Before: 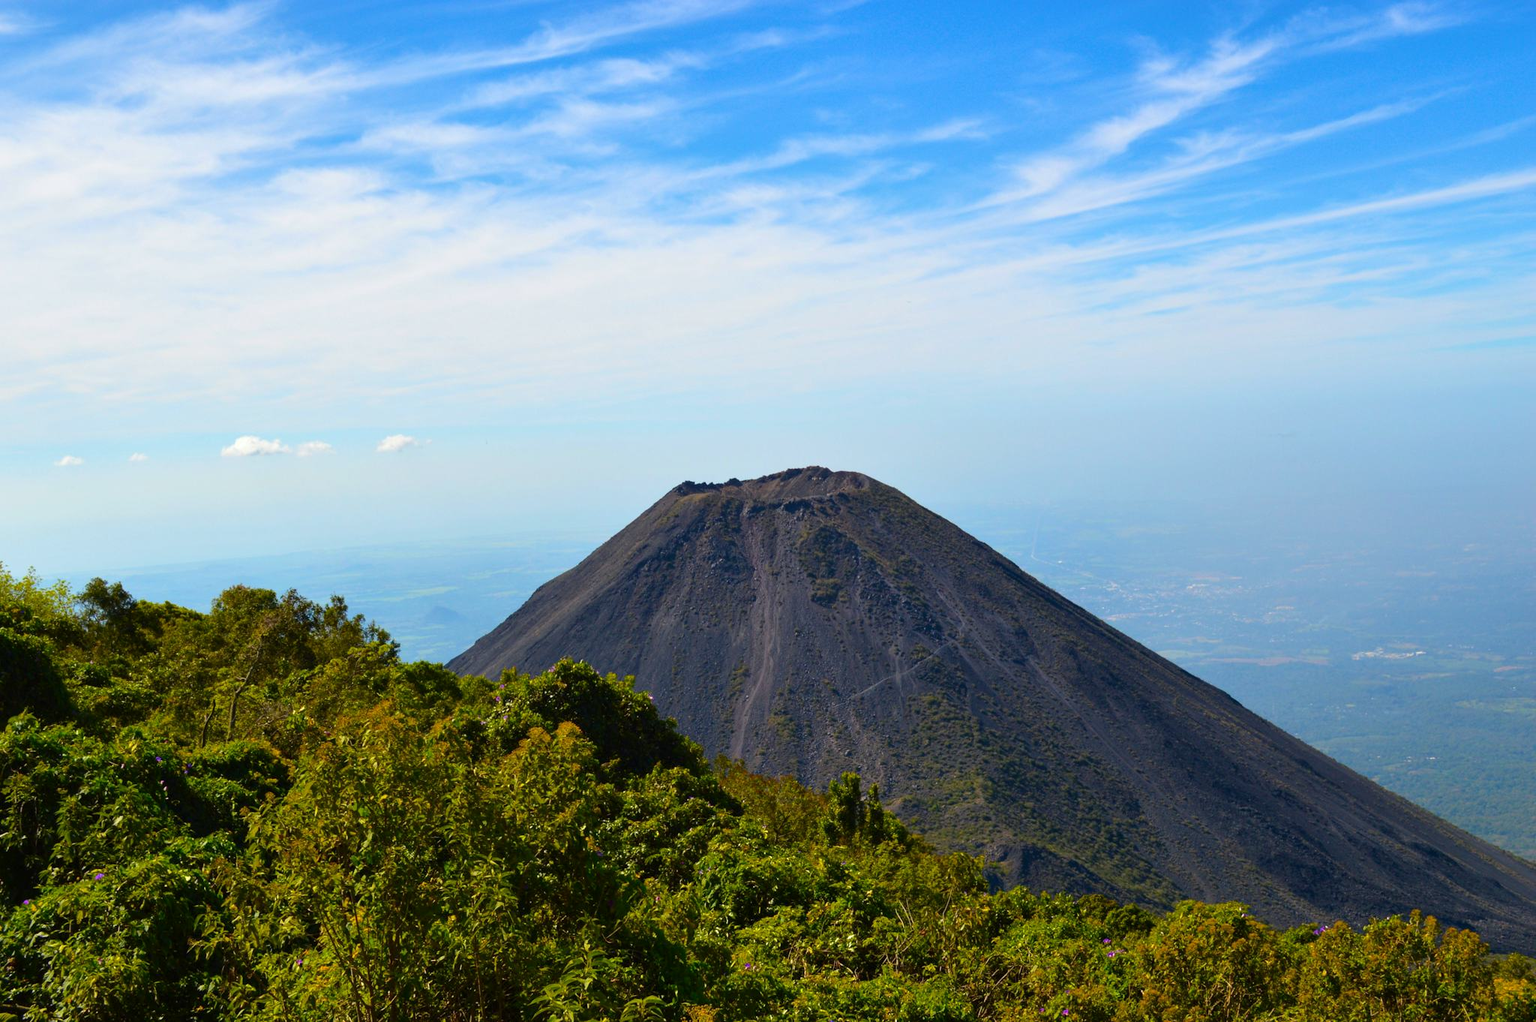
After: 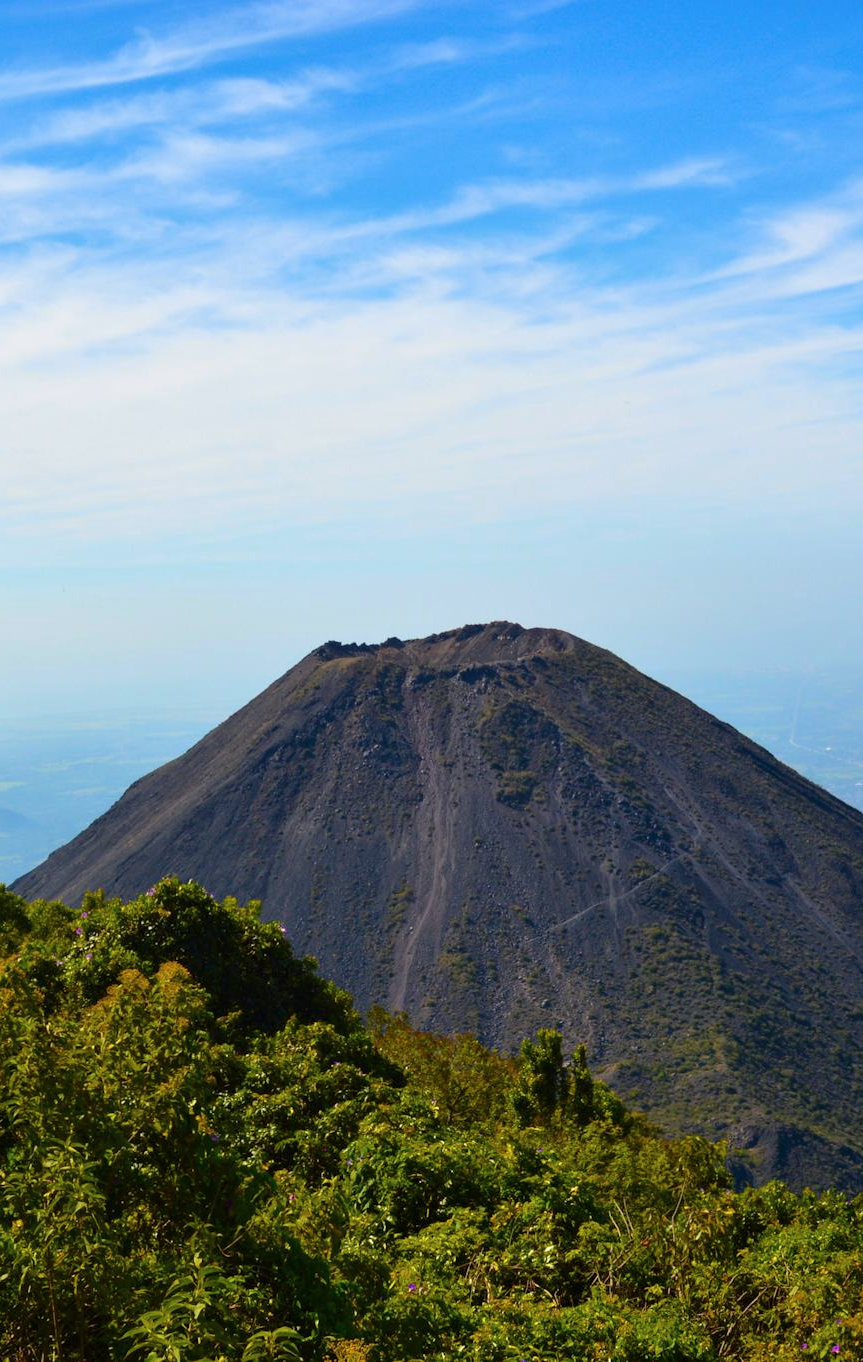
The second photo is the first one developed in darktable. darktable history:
color zones: curves: ch0 [(0.25, 0.5) (0.428, 0.473) (0.75, 0.5)]; ch1 [(0.243, 0.479) (0.398, 0.452) (0.75, 0.5)]
crop: left 28.583%, right 29.231%
